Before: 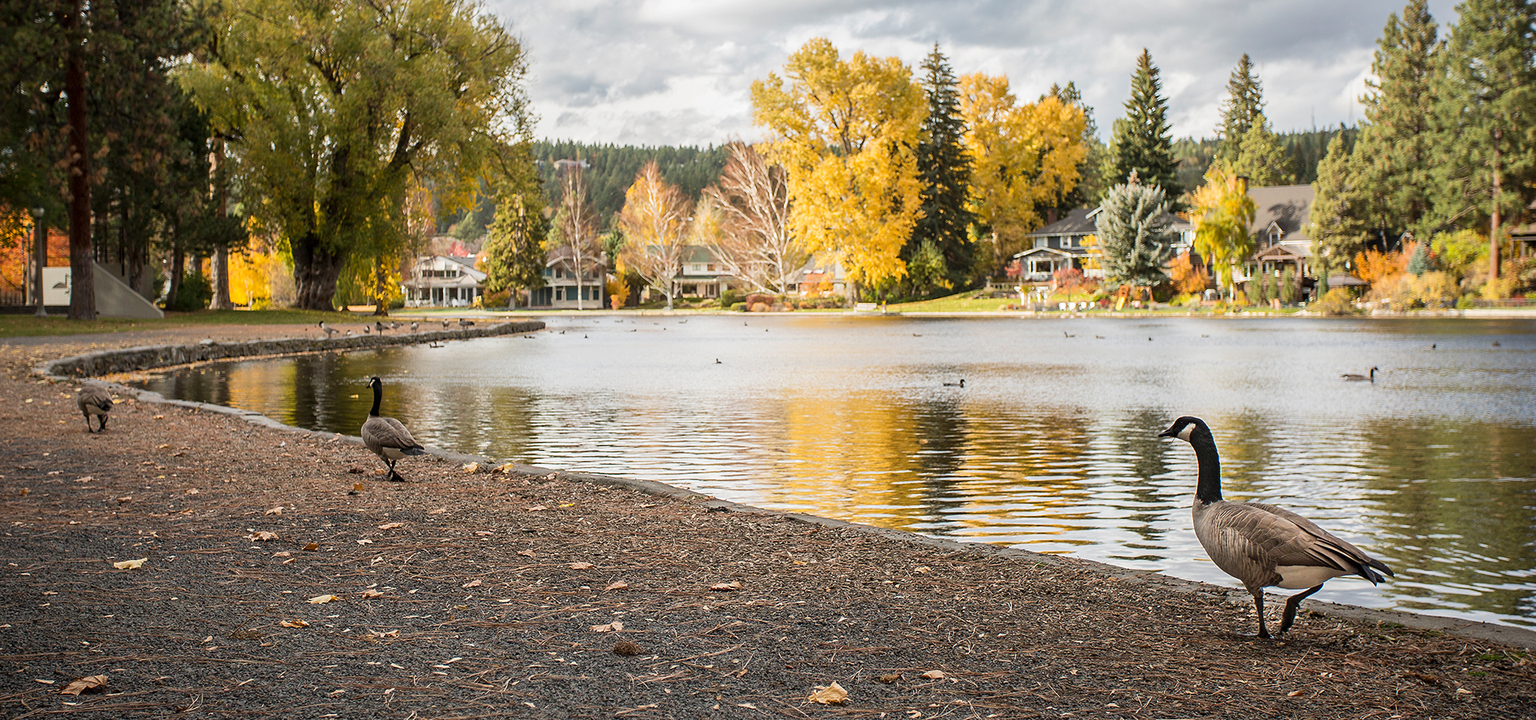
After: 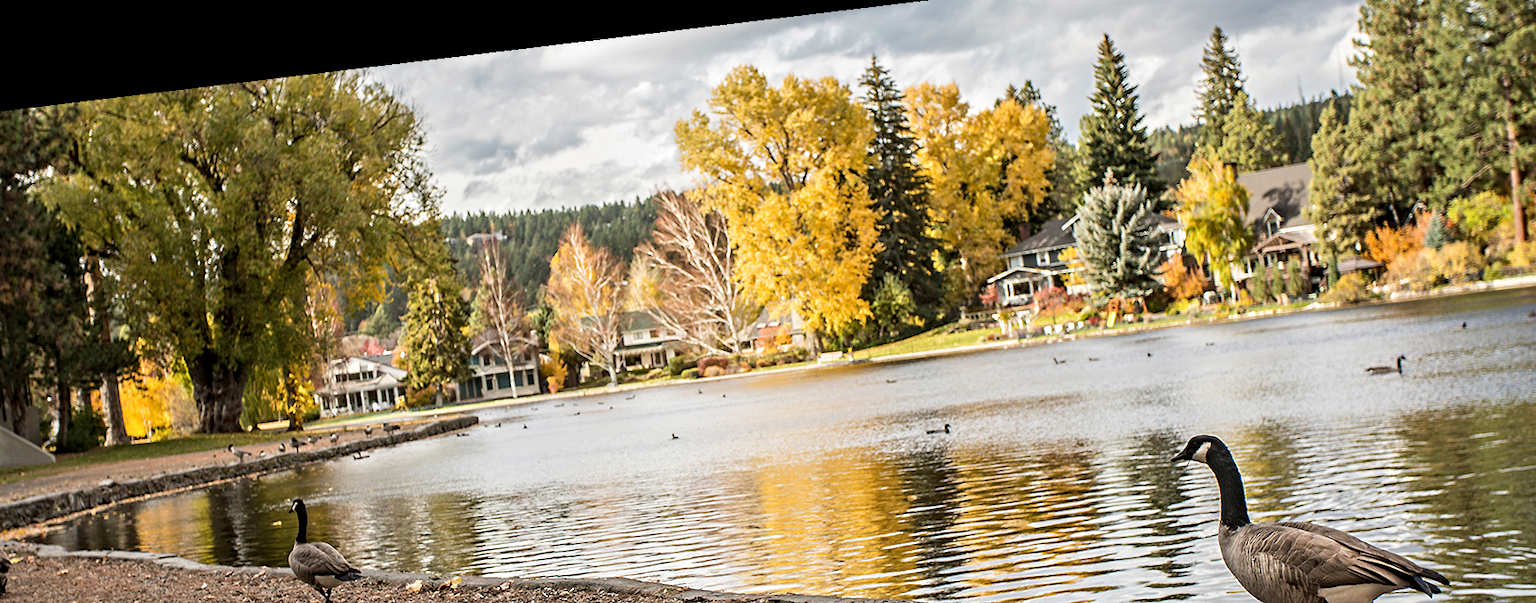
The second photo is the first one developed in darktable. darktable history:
crop and rotate: left 9.345%, top 7.22%, right 4.982%, bottom 32.331%
rotate and perspective: rotation -6.83°, automatic cropping off
contrast equalizer: y [[0.5, 0.501, 0.525, 0.597, 0.58, 0.514], [0.5 ×6], [0.5 ×6], [0 ×6], [0 ×6]]
